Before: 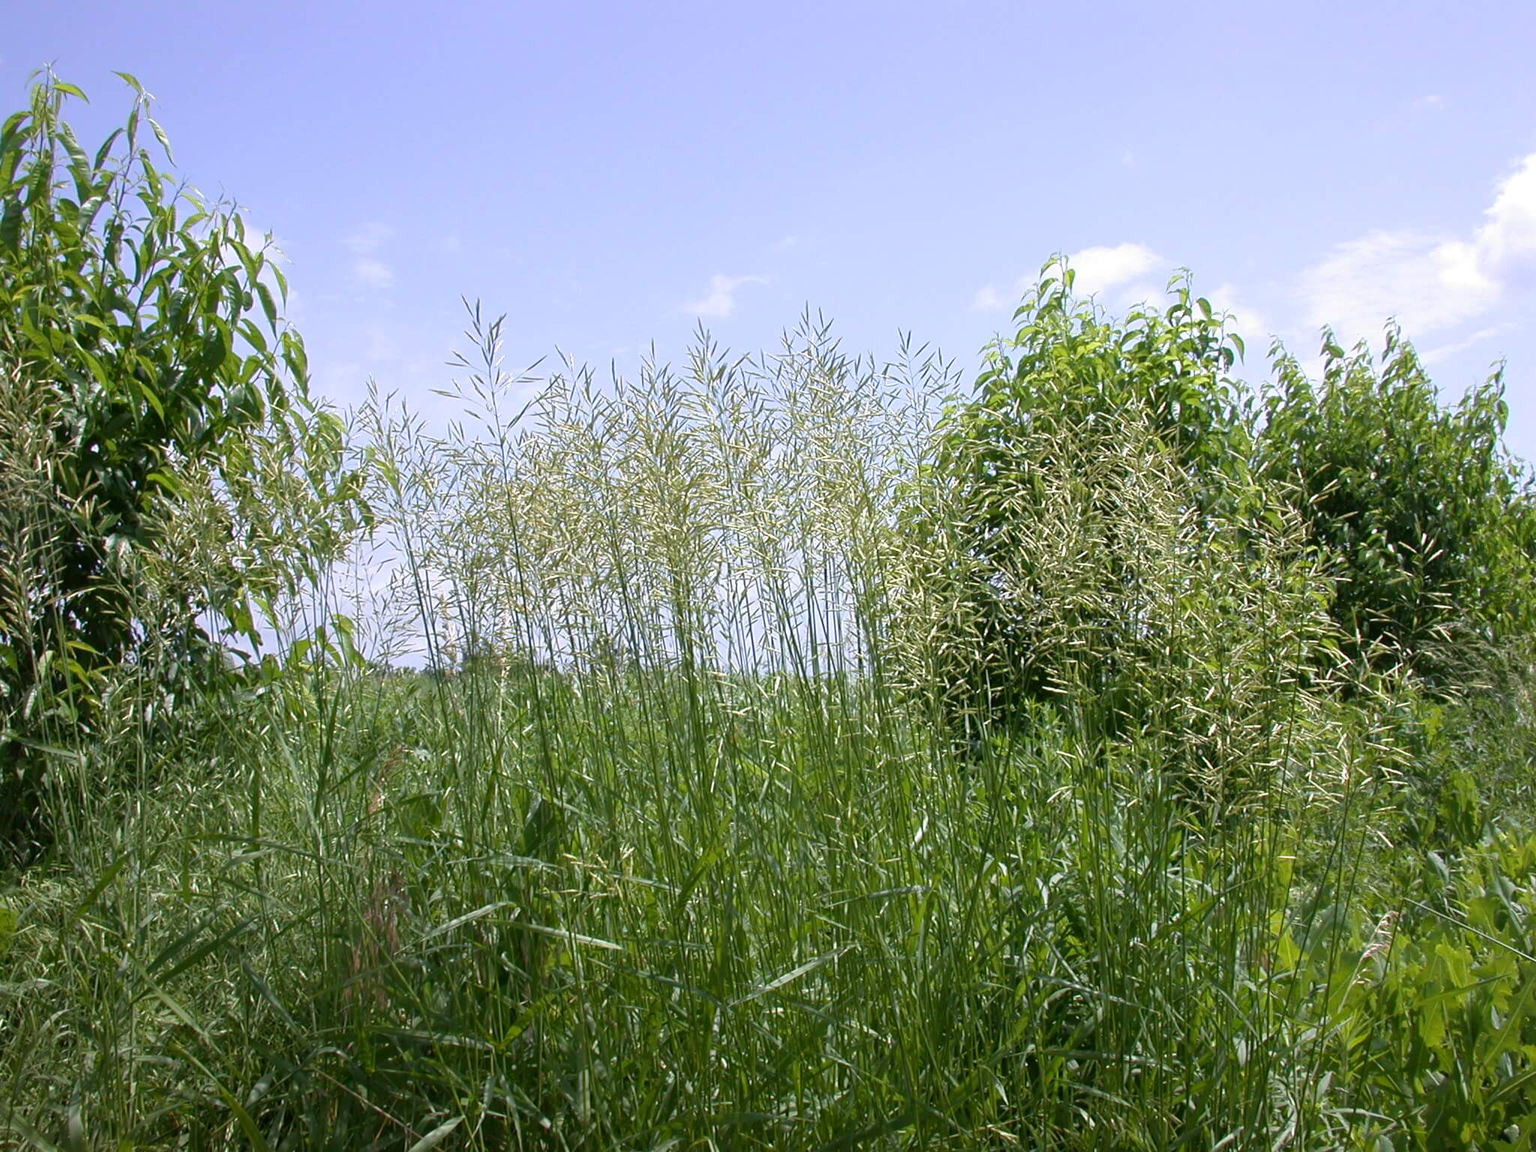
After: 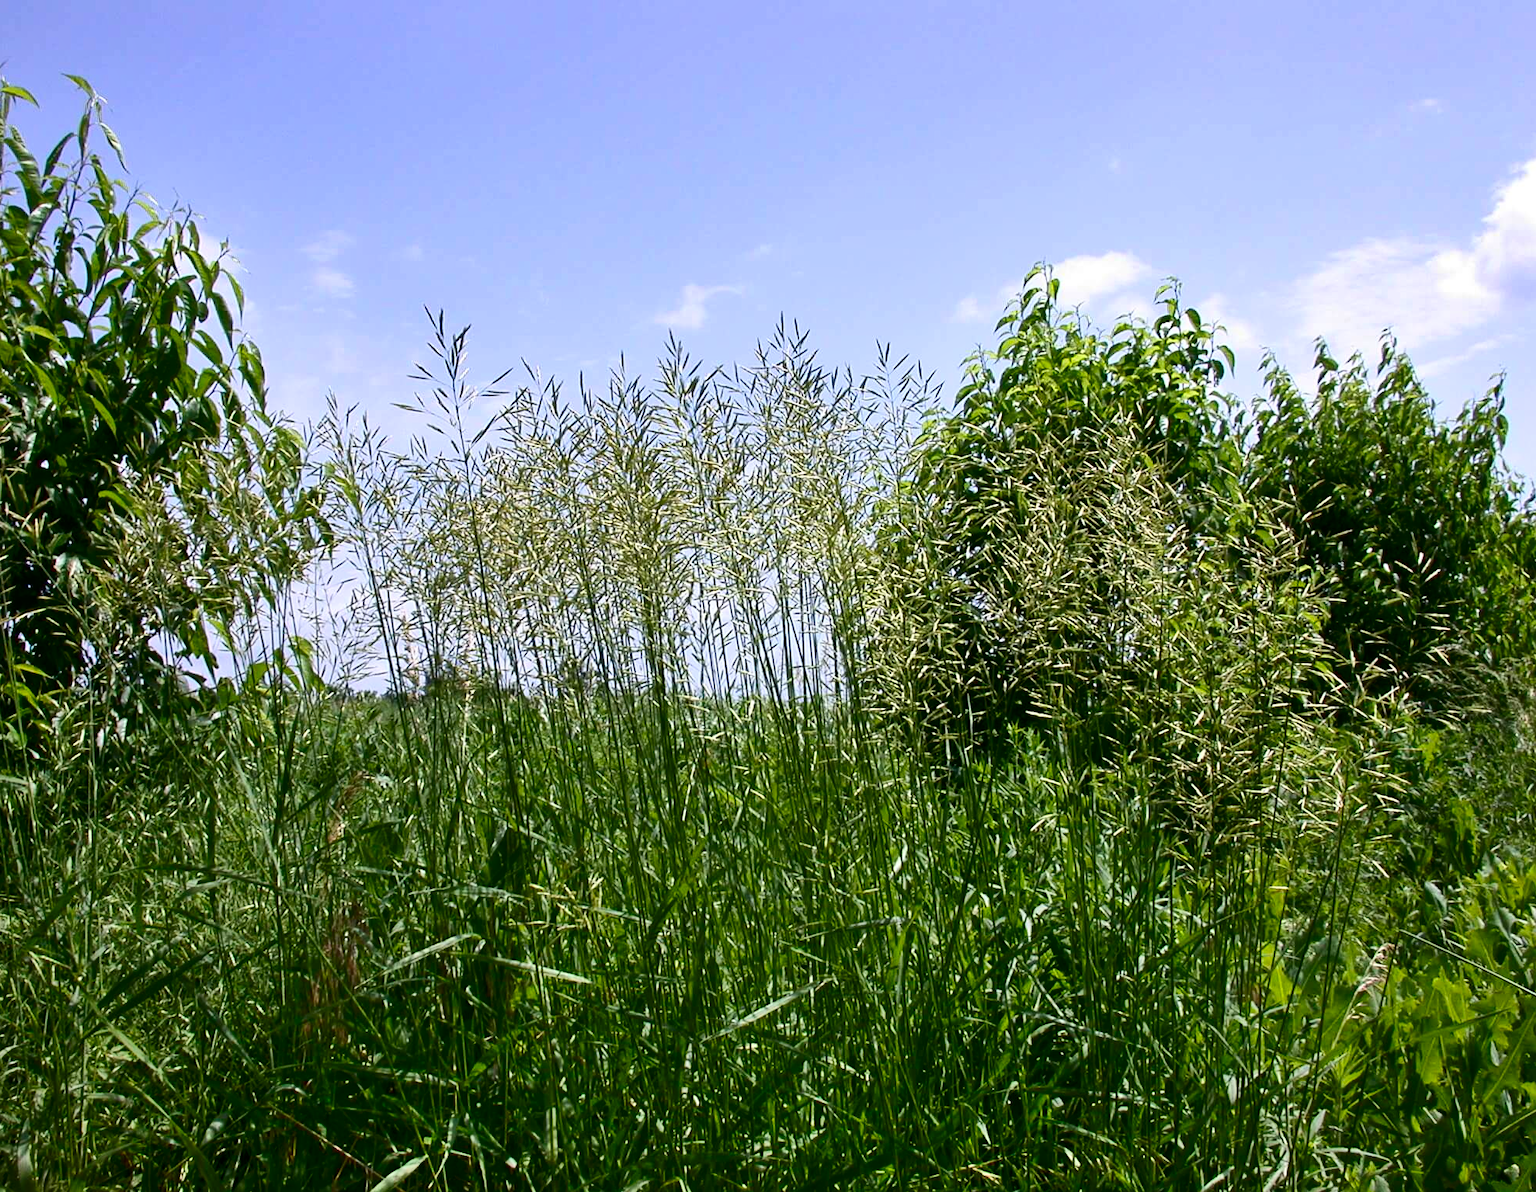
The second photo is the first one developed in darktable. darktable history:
contrast brightness saturation: contrast 0.224, brightness -0.182, saturation 0.233
shadows and highlights: low approximation 0.01, soften with gaussian
crop and rotate: left 3.401%
